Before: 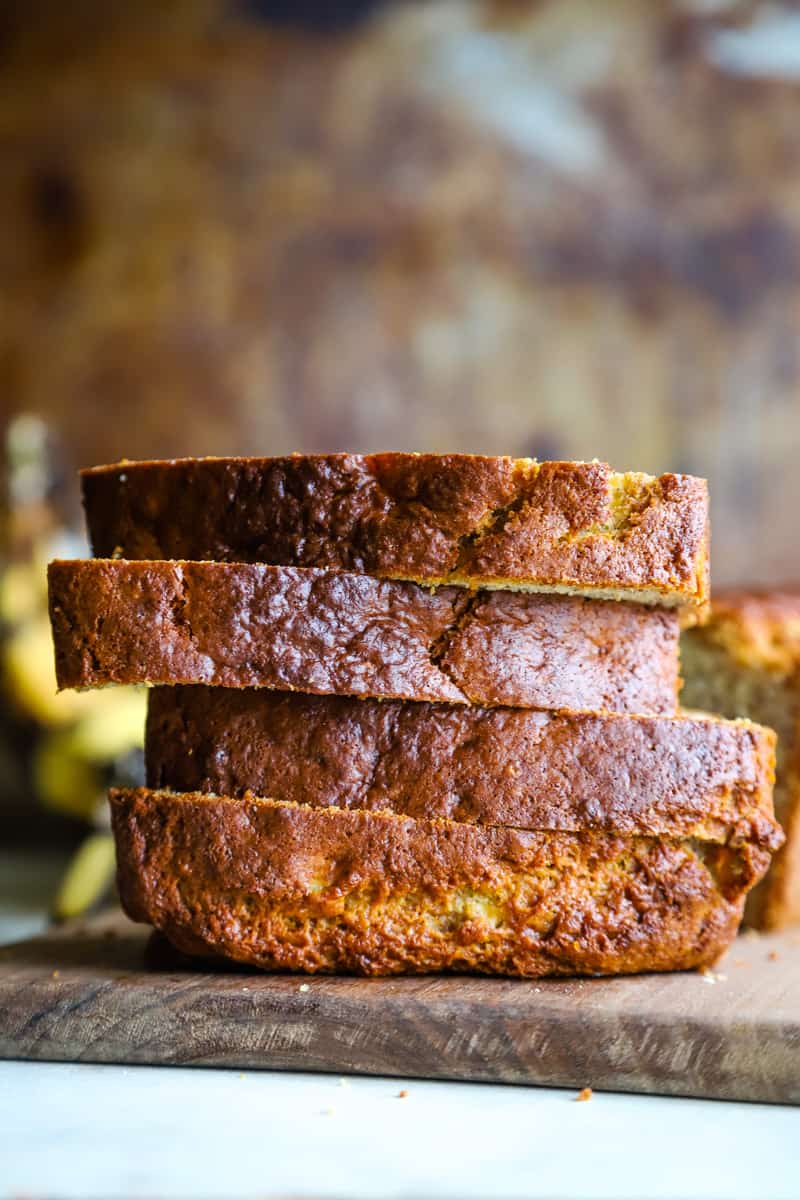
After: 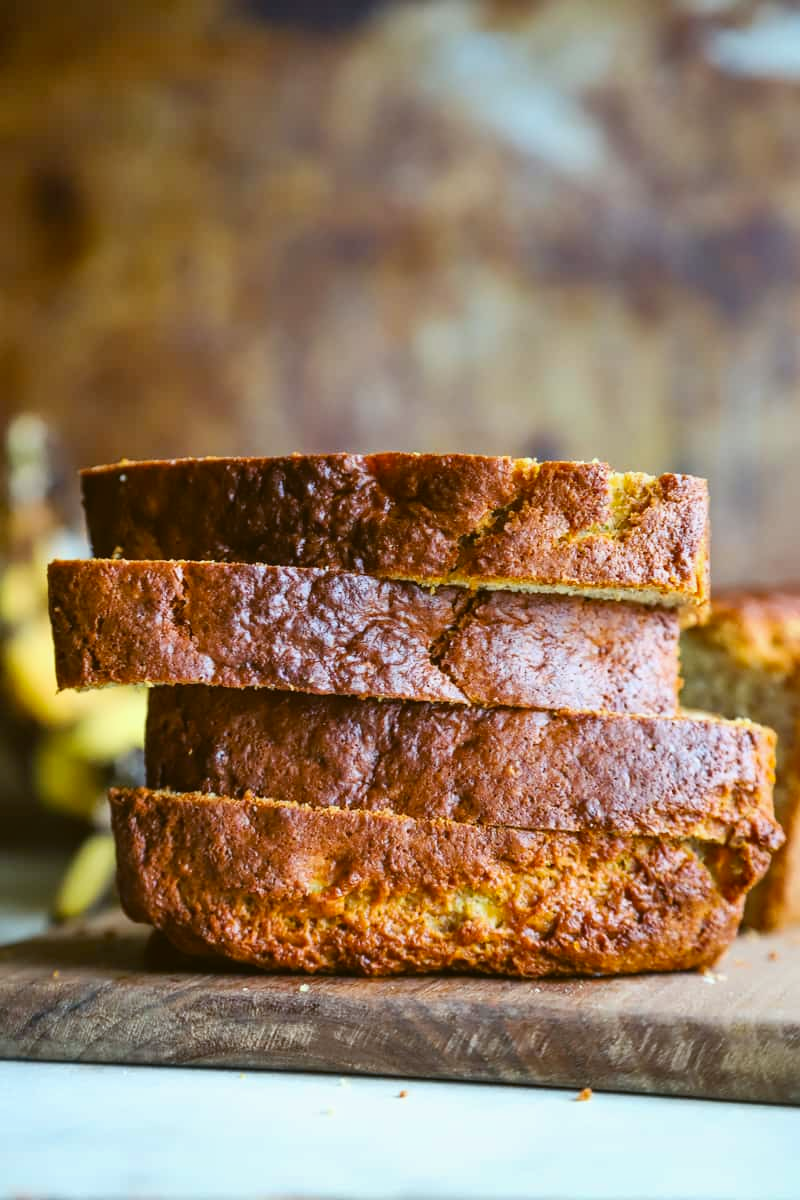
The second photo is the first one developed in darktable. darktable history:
contrast brightness saturation: contrast 0.1, brightness 0.03, saturation 0.09
shadows and highlights: soften with gaussian
color balance: lift [1.004, 1.002, 1.002, 0.998], gamma [1, 1.007, 1.002, 0.993], gain [1, 0.977, 1.013, 1.023], contrast -3.64%
